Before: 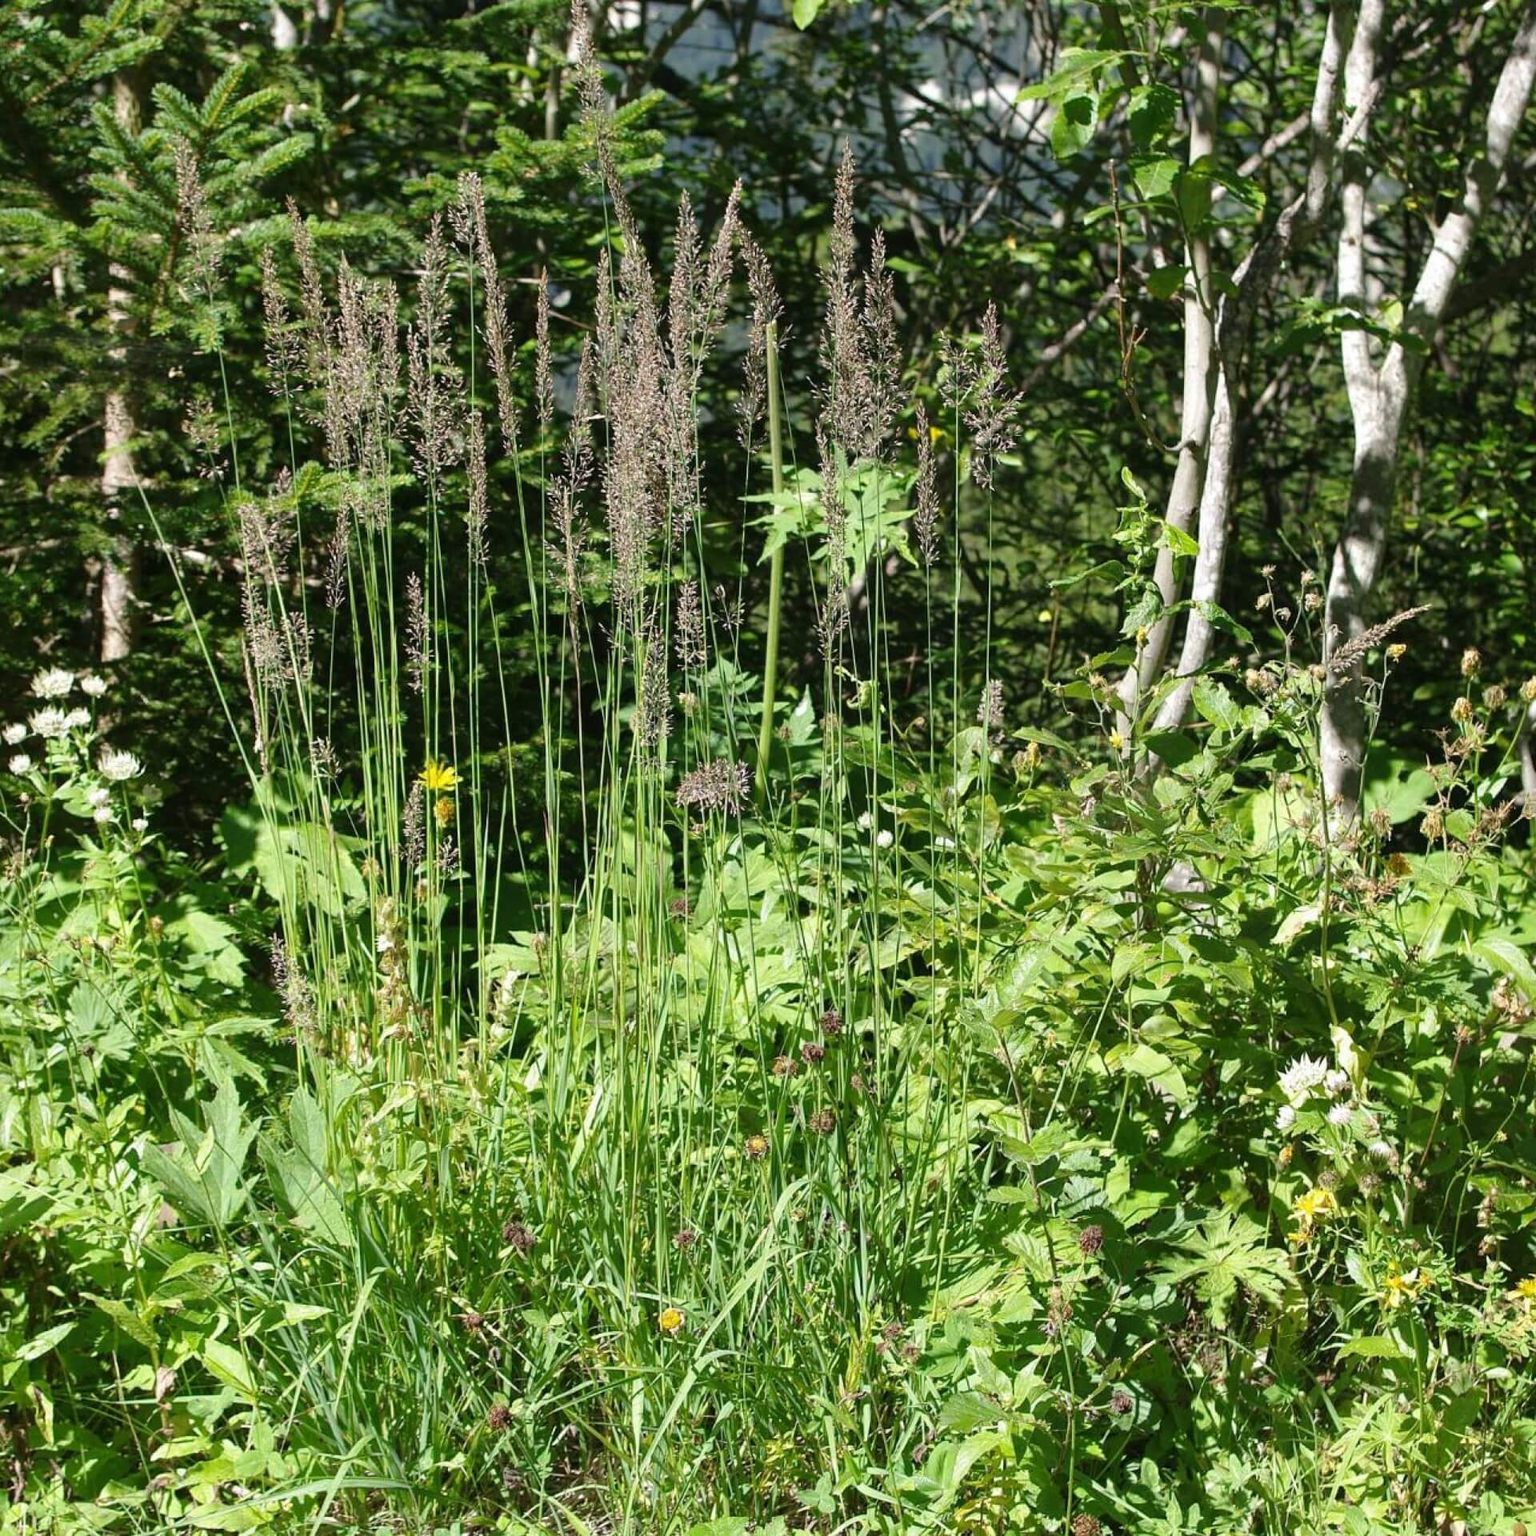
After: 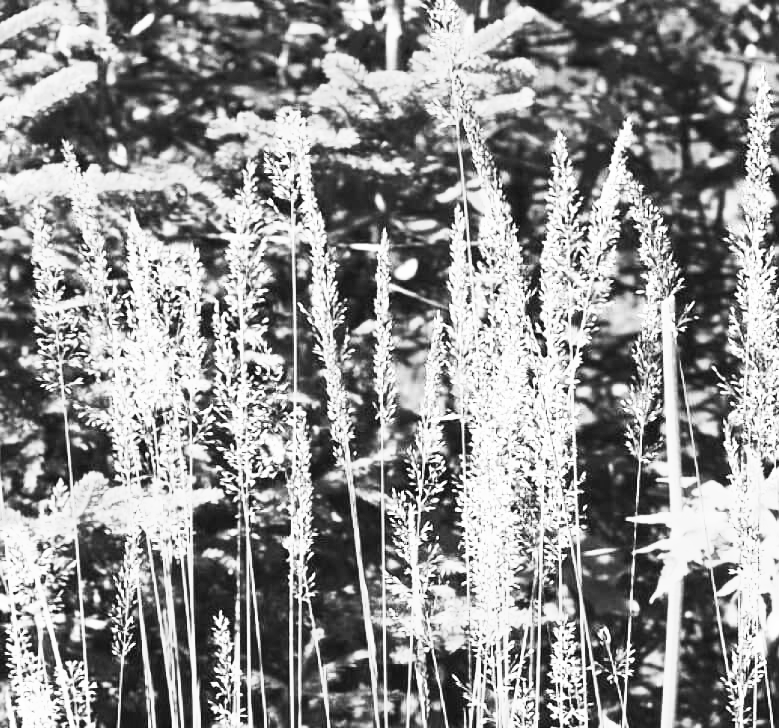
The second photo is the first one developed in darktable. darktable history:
velvia: strength 45%
tone equalizer: -8 EV -0.75 EV, -7 EV -0.7 EV, -6 EV -0.6 EV, -5 EV -0.4 EV, -3 EV 0.4 EV, -2 EV 0.6 EV, -1 EV 0.7 EV, +0 EV 0.75 EV, edges refinement/feathering 500, mask exposure compensation -1.57 EV, preserve details no
monochrome: on, module defaults
crop: left 15.452%, top 5.459%, right 43.956%, bottom 56.62%
contrast brightness saturation: contrast 0.24, brightness 0.26, saturation 0.39
exposure: exposure 1 EV, compensate highlight preservation false
